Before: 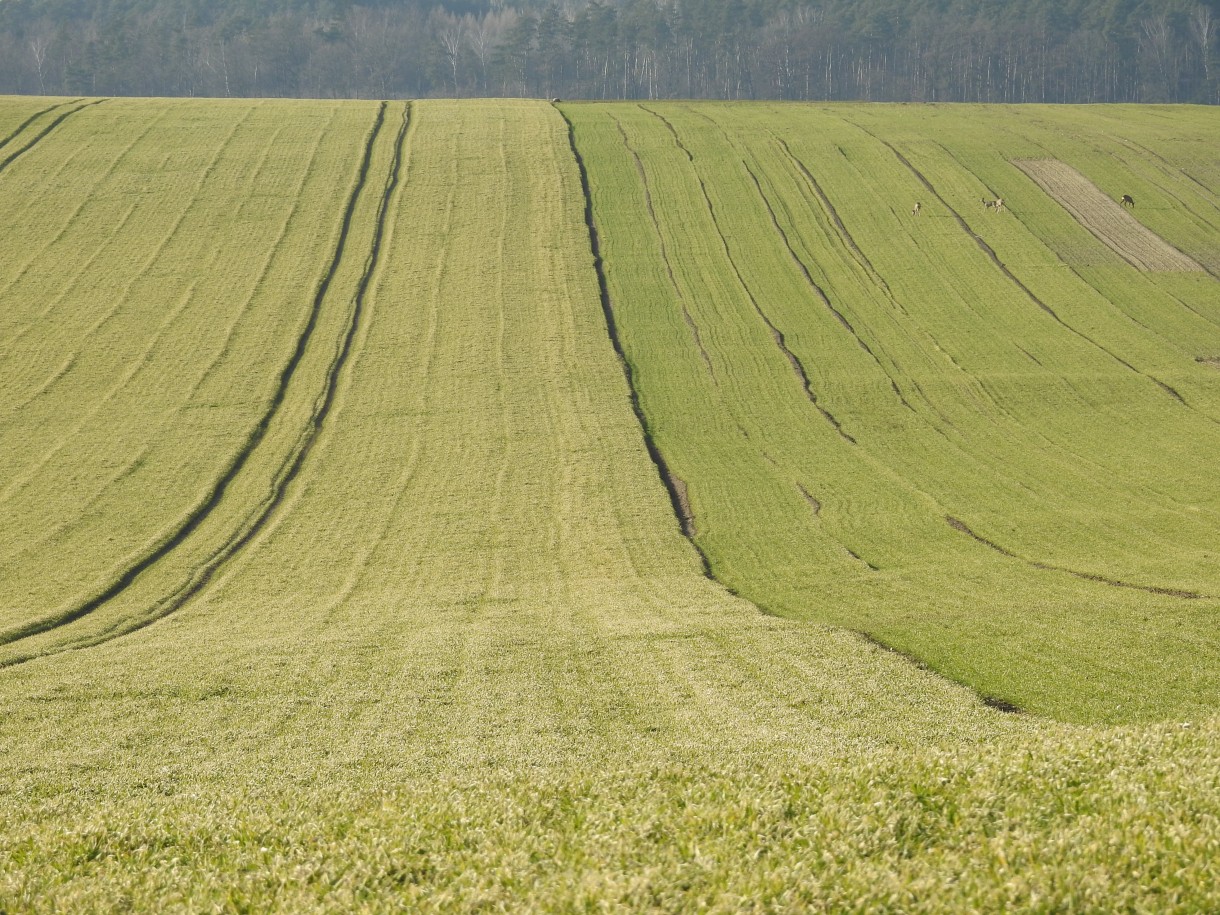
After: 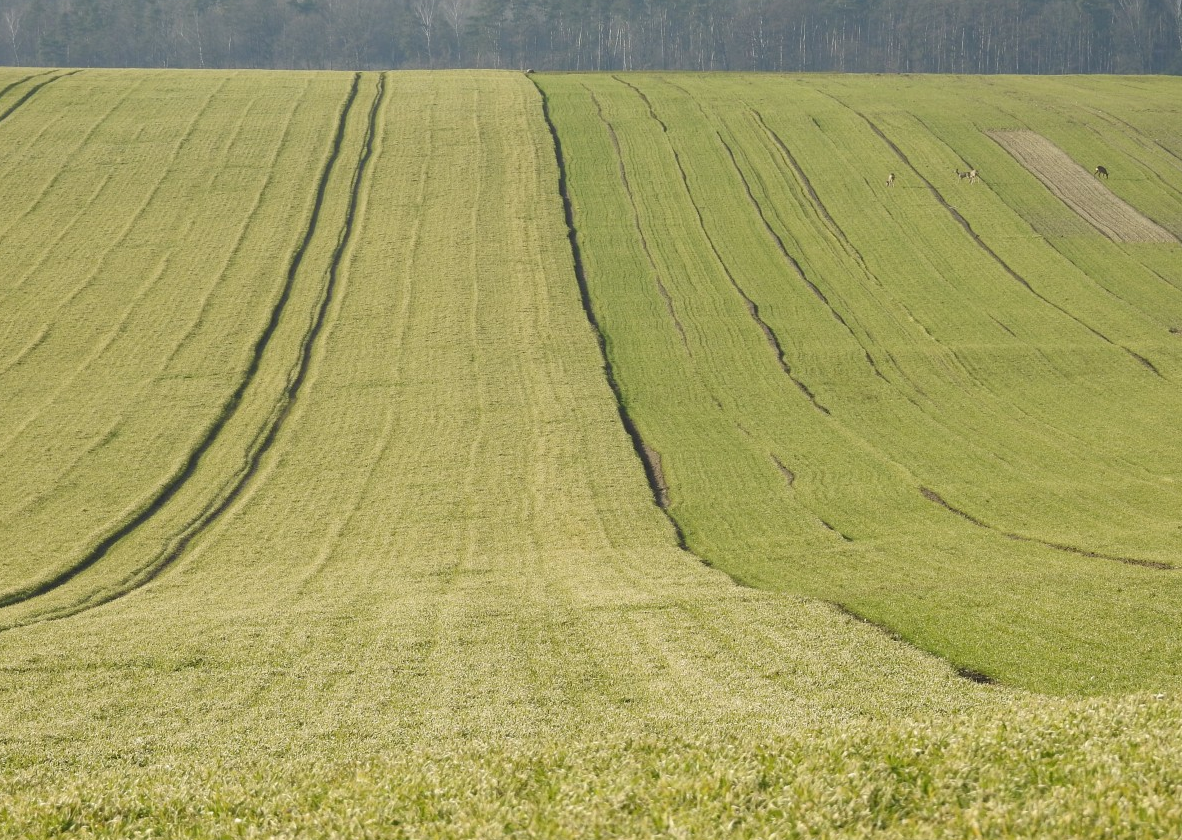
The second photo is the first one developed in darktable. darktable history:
crop: left 2.16%, top 3.251%, right 0.936%, bottom 4.908%
